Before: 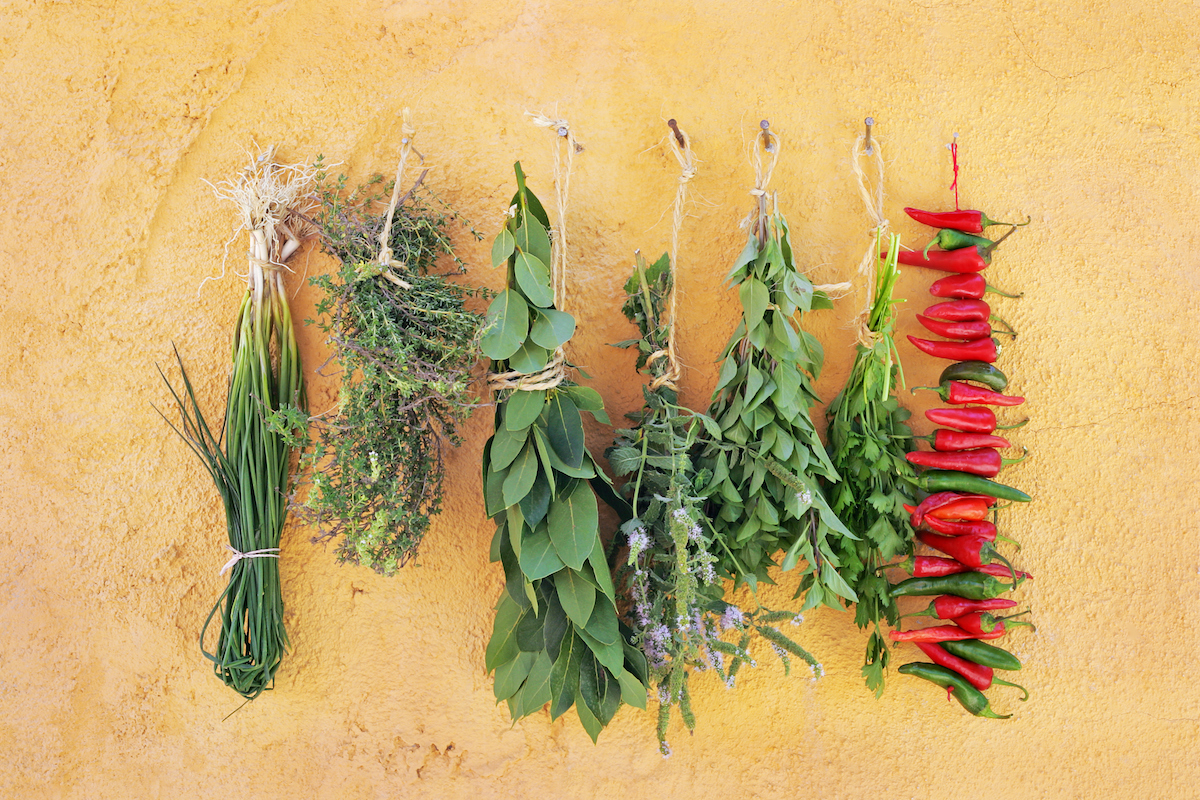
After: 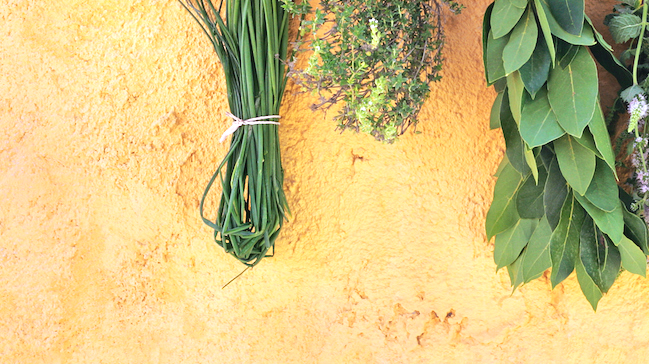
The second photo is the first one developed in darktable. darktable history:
exposure: black level correction -0.002, exposure 0.534 EV, compensate highlight preservation false
crop and rotate: top 54.244%, right 45.851%, bottom 0.132%
